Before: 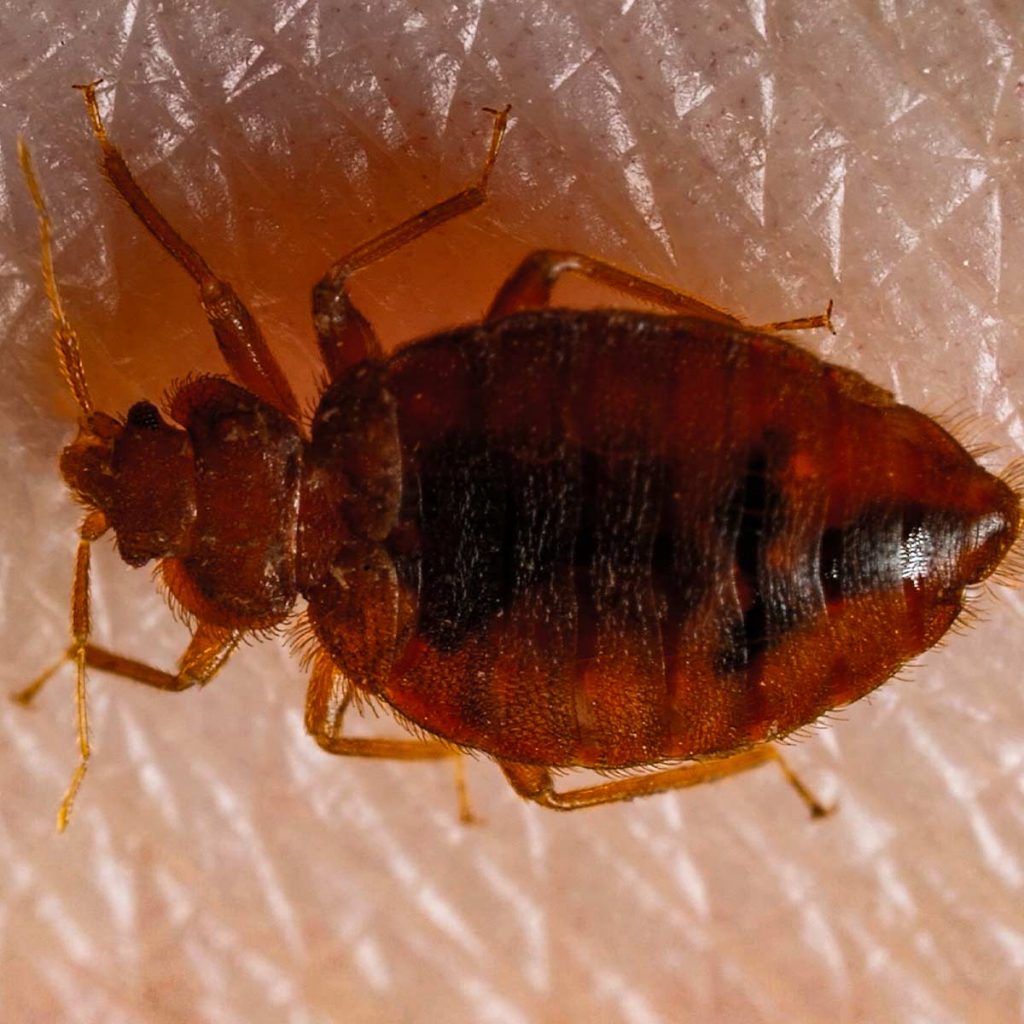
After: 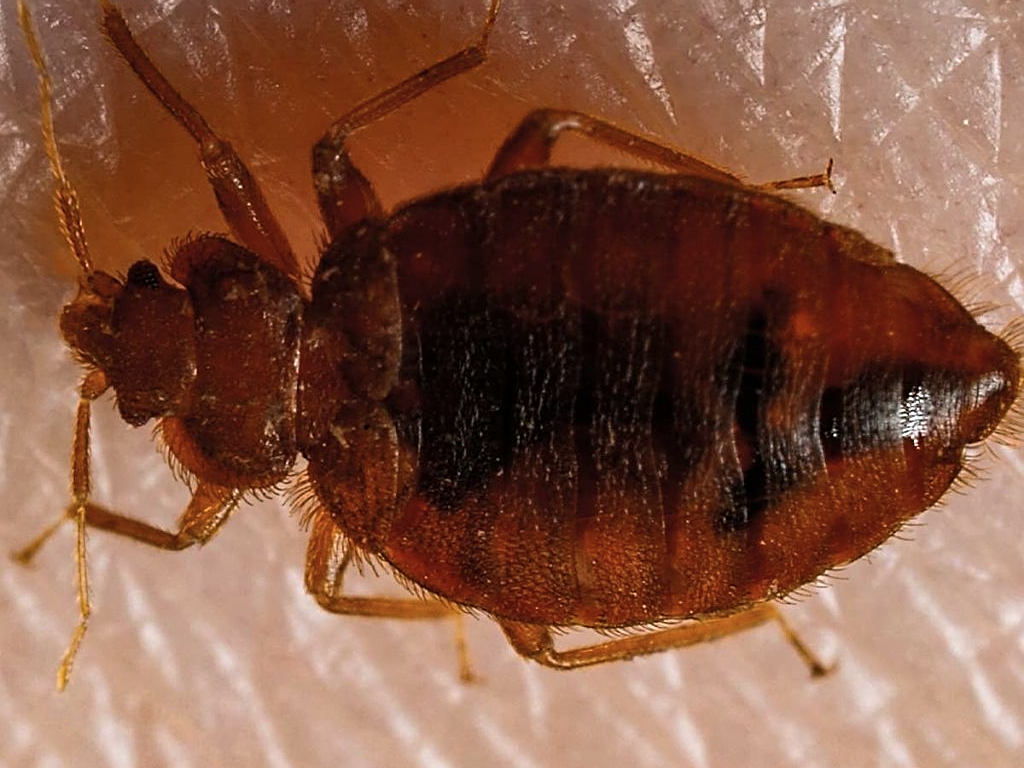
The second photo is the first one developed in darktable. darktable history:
color correction: saturation 0.85
velvia: strength 6%
crop: top 13.819%, bottom 11.169%
sharpen: on, module defaults
